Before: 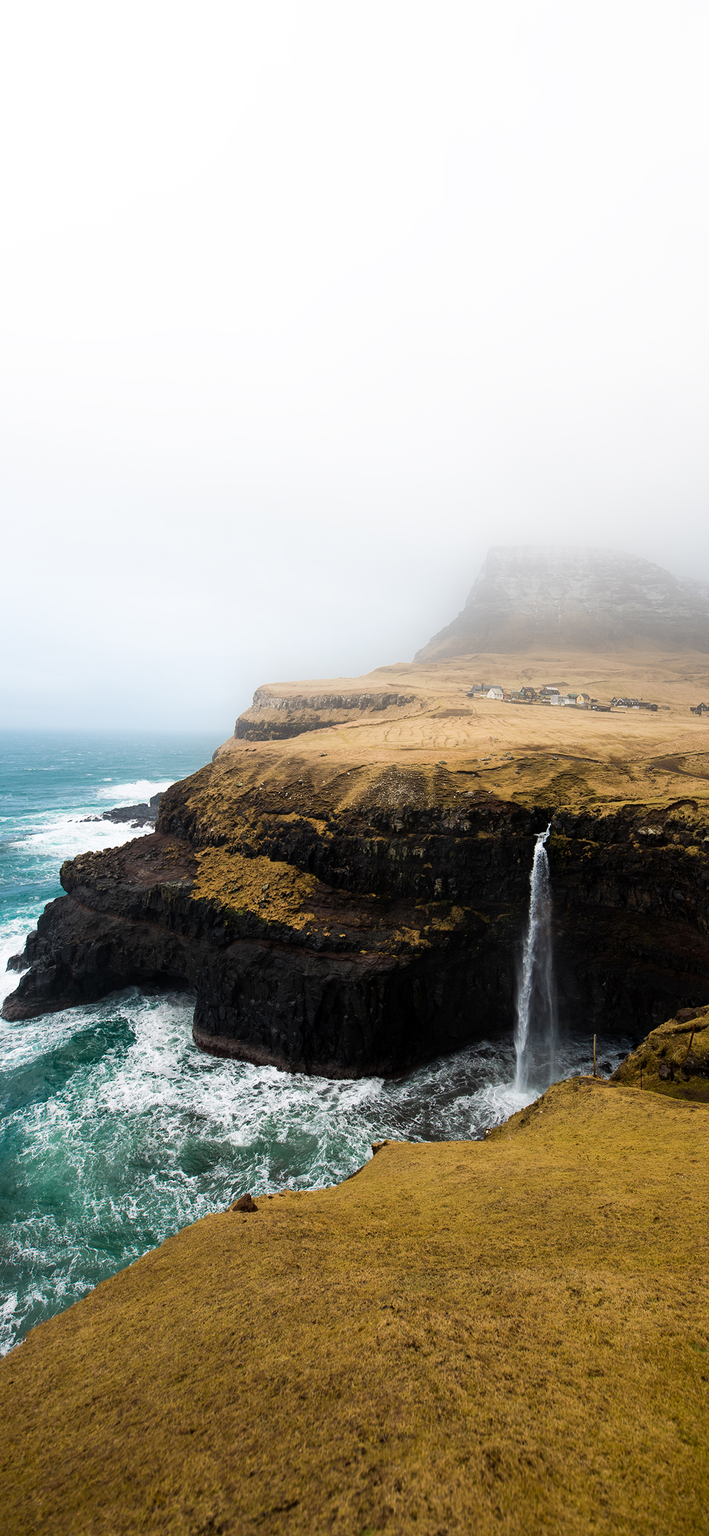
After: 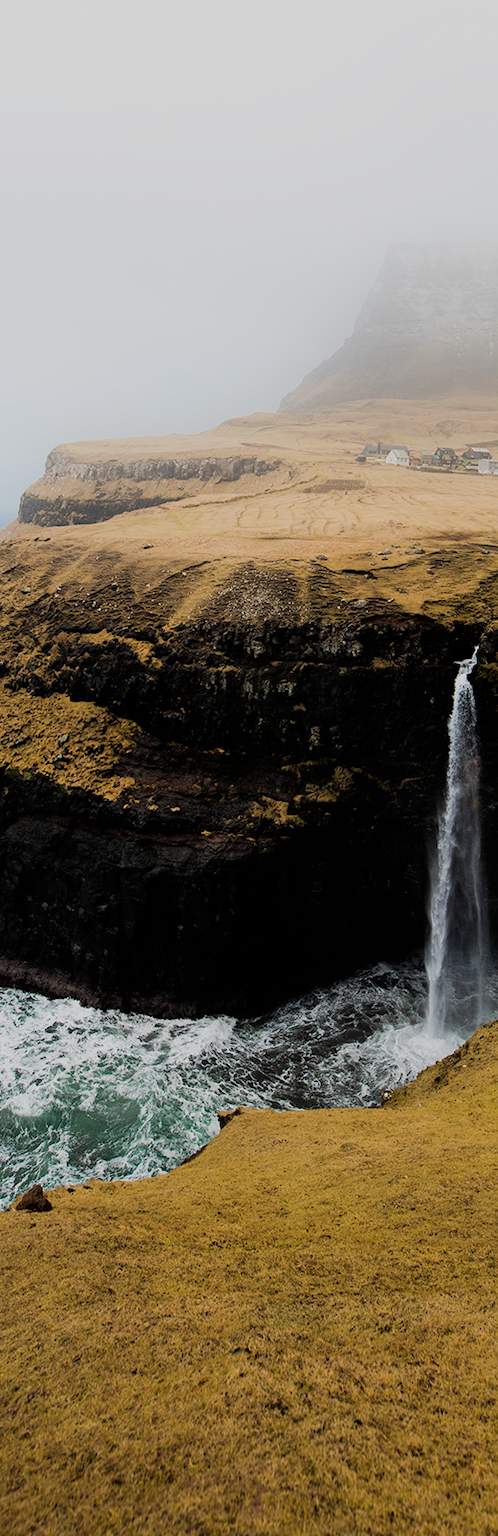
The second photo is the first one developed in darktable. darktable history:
filmic rgb: black relative exposure -7.65 EV, white relative exposure 4.56 EV, hardness 3.61
crop: left 31.304%, top 24.727%, right 20.316%, bottom 6.545%
